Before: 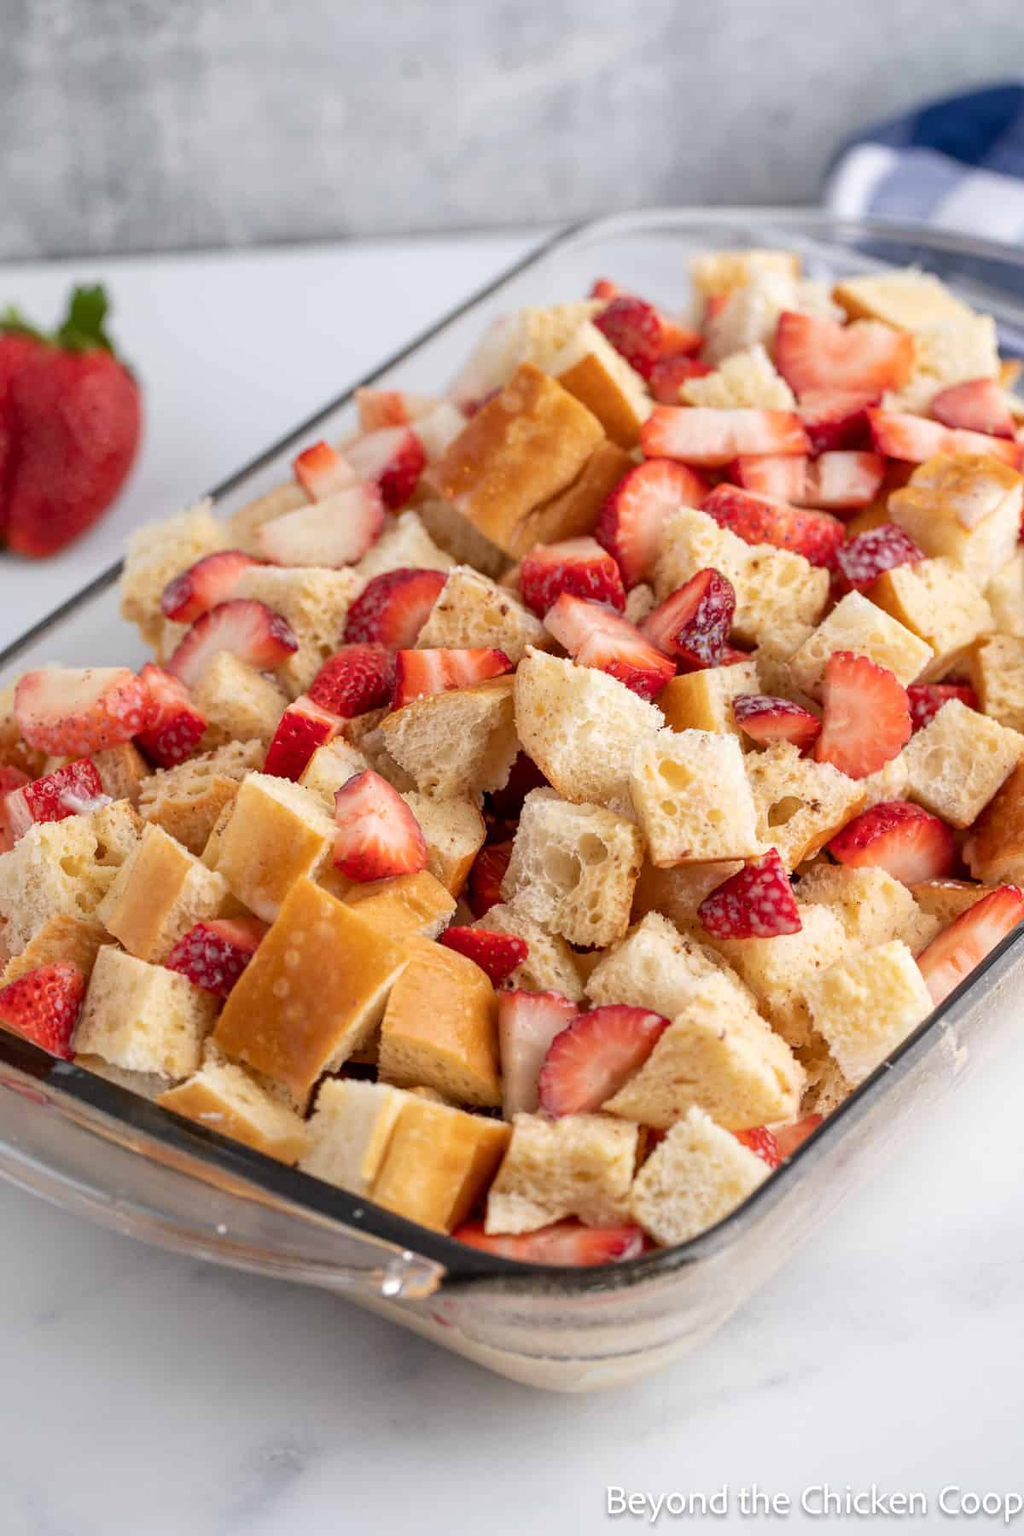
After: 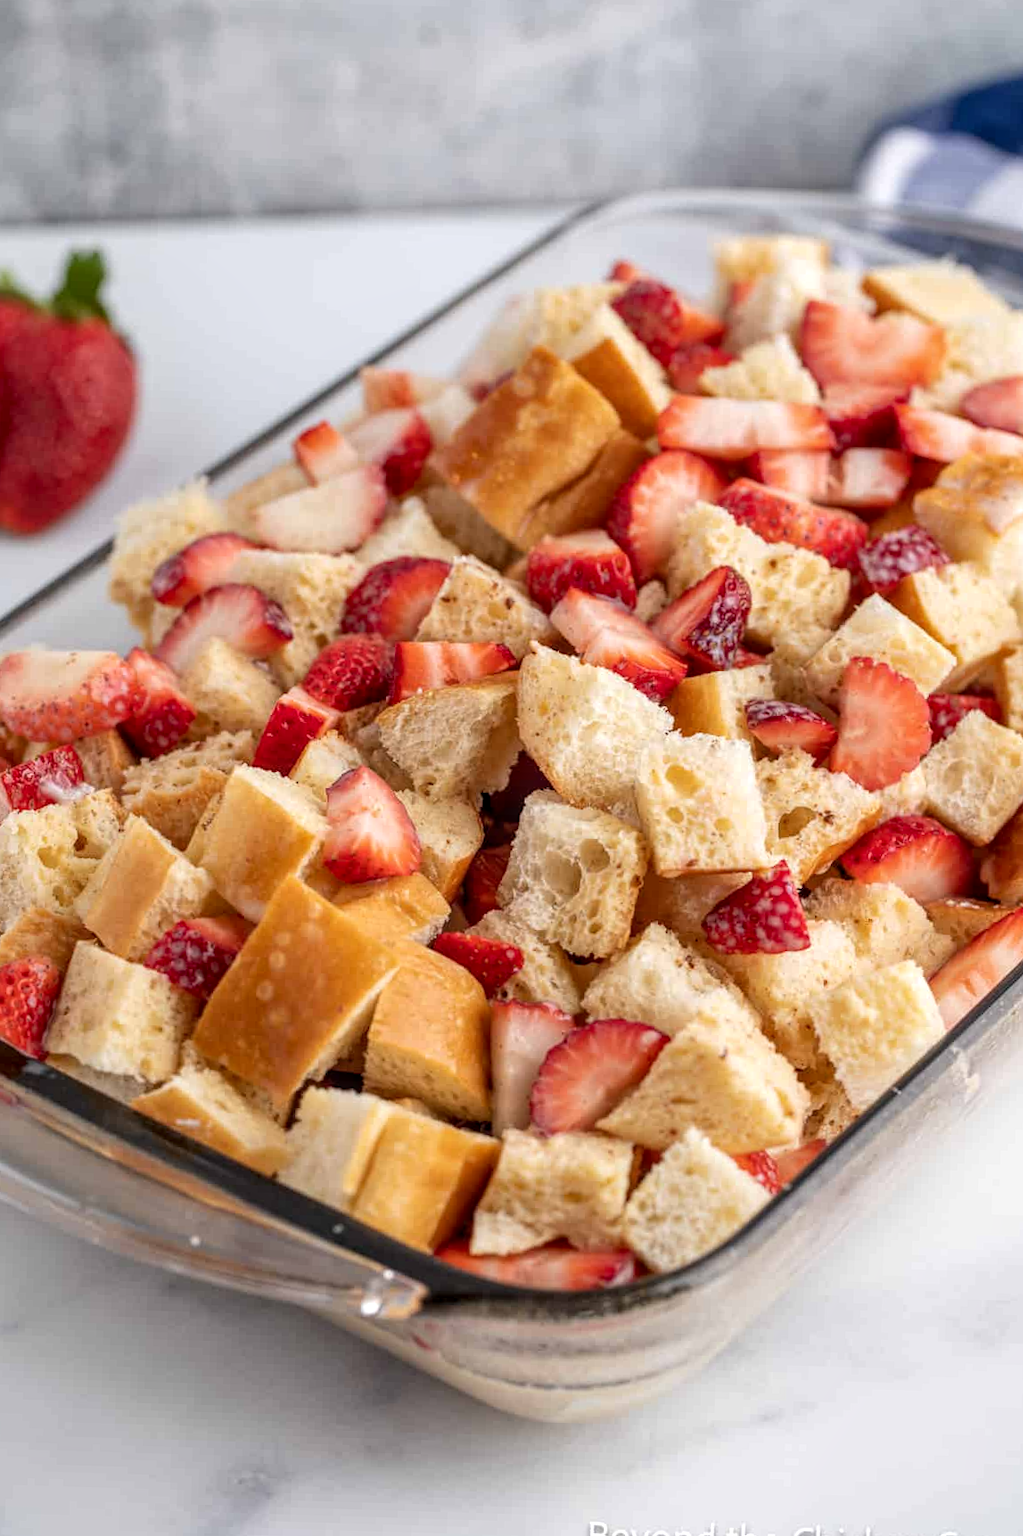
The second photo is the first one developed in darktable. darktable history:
crop and rotate: angle -1.72°
local contrast: on, module defaults
